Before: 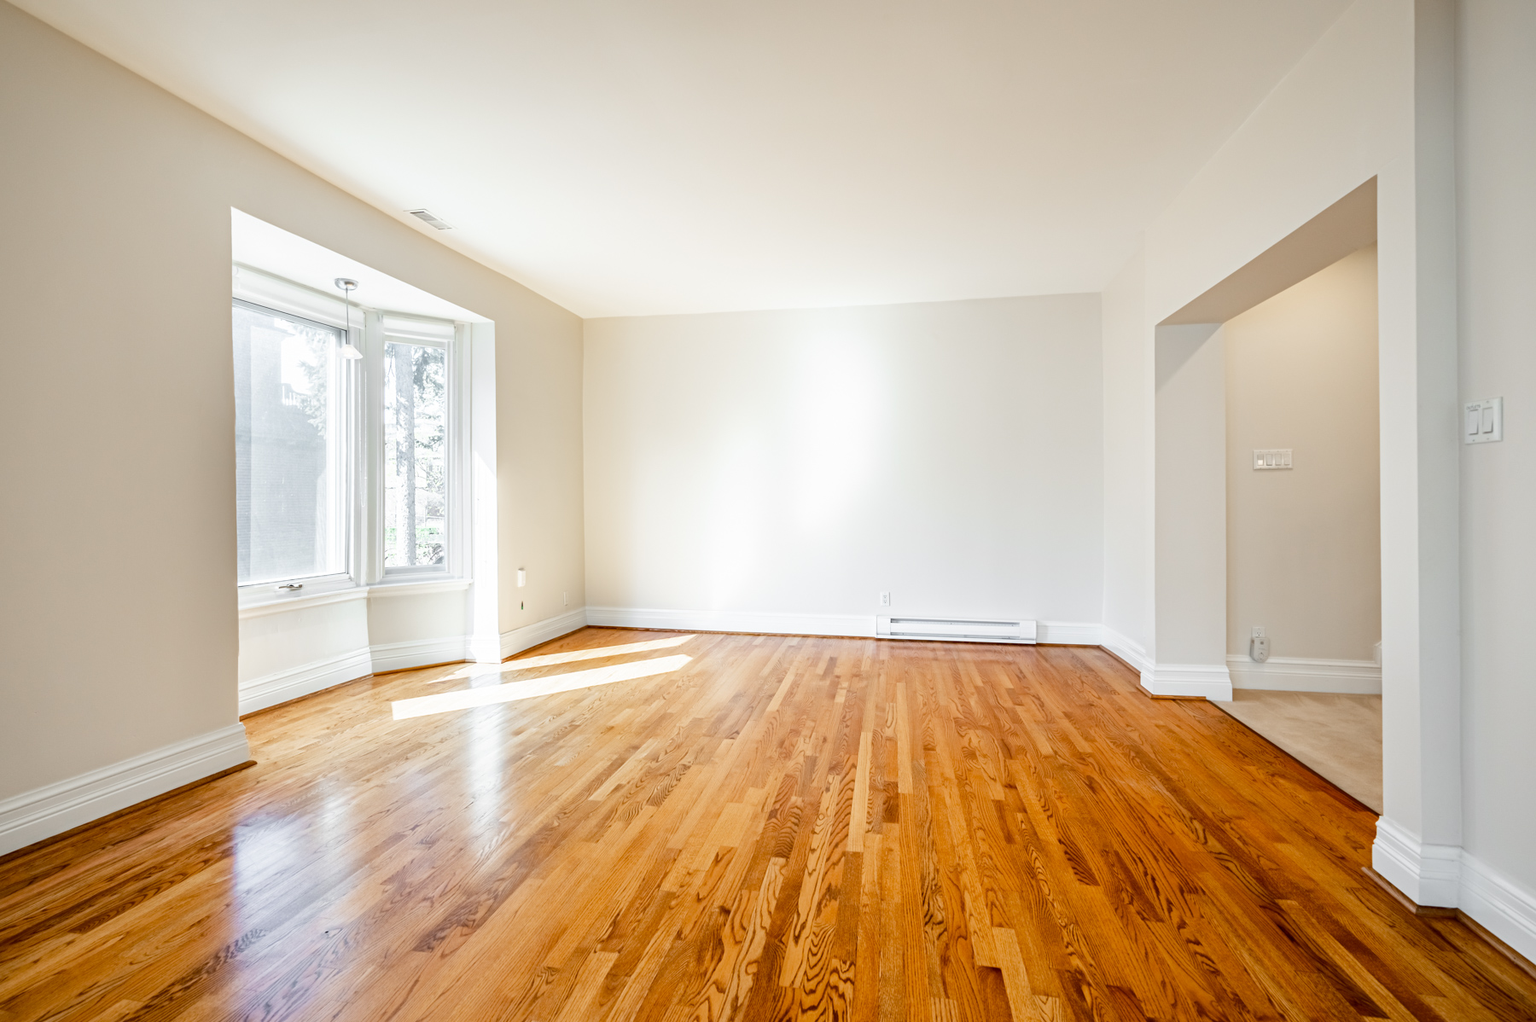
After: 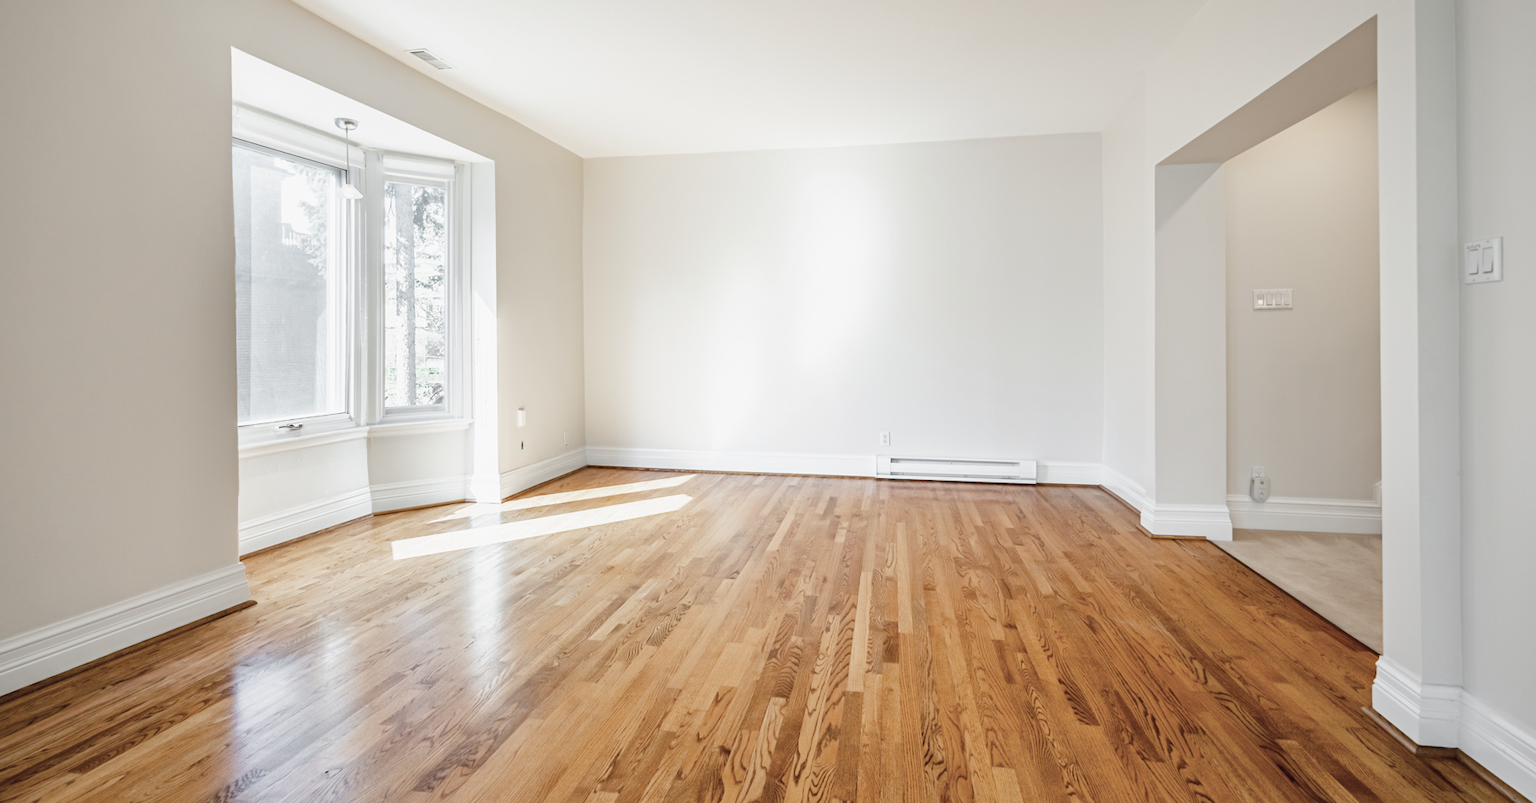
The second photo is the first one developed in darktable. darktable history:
contrast brightness saturation: contrast -0.044, saturation -0.391
crop and rotate: top 15.853%, bottom 5.457%
